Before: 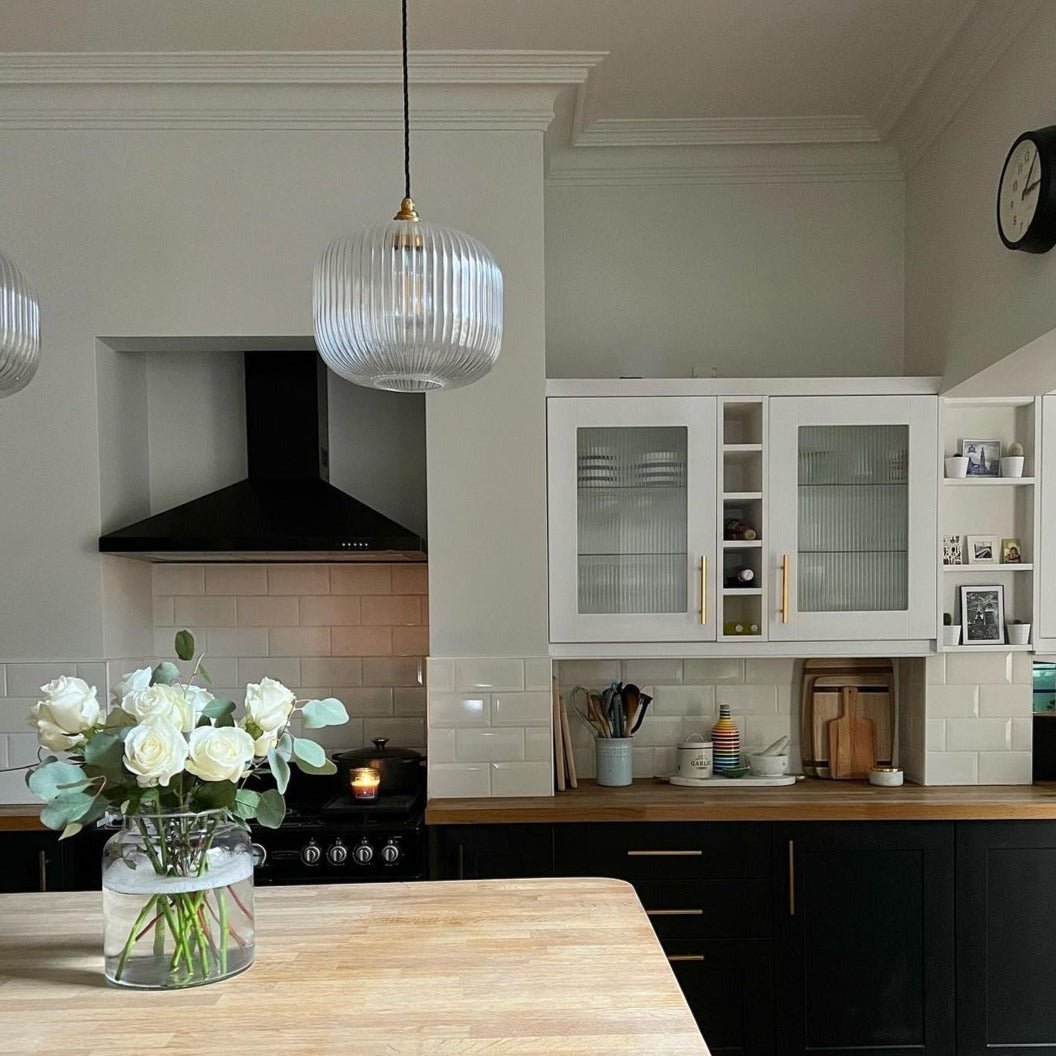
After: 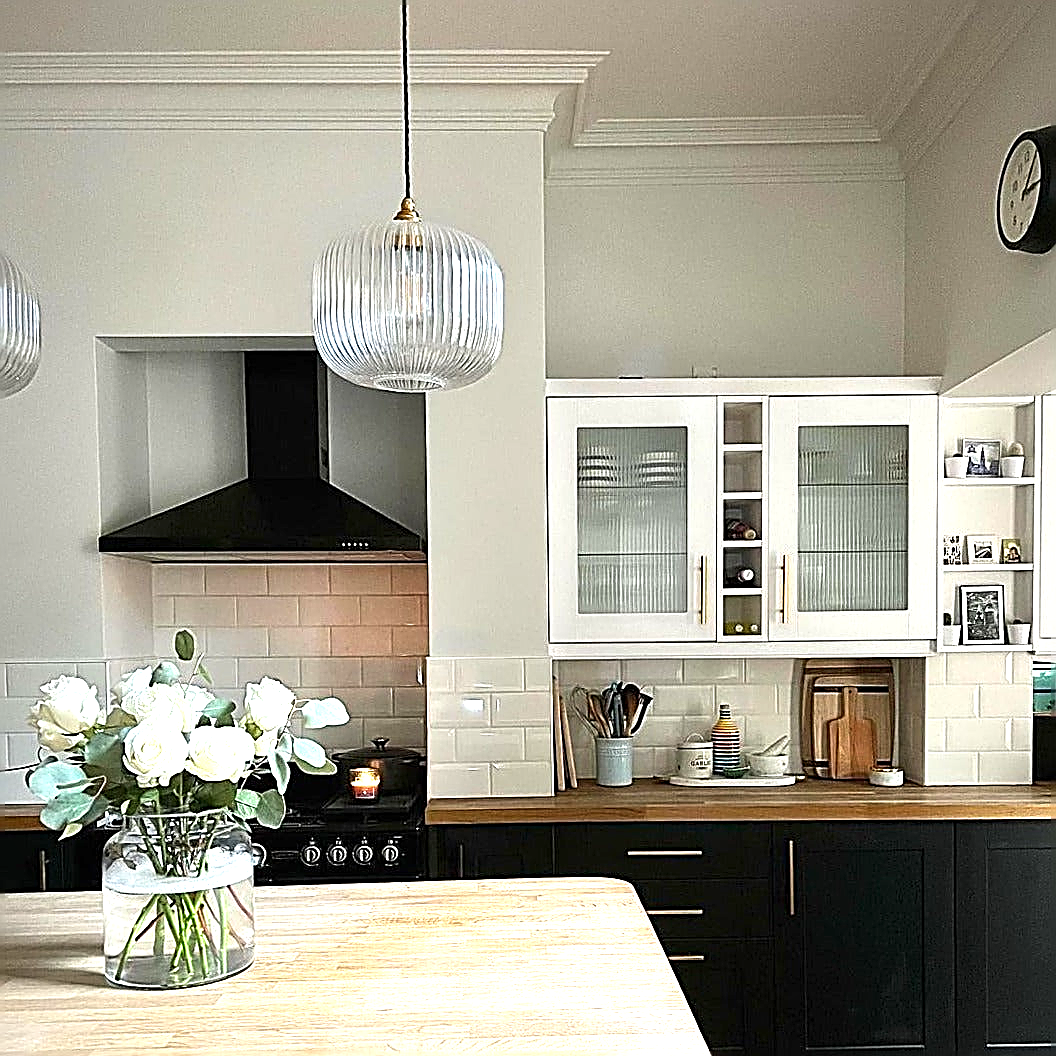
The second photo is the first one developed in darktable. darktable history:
exposure: black level correction 0, exposure 1.1 EV, compensate highlight preservation false
sharpen: amount 1.861
vignetting: fall-off start 80.87%, fall-off radius 61.59%, brightness -0.384, saturation 0.007, center (0, 0.007), automatic ratio true, width/height ratio 1.418
